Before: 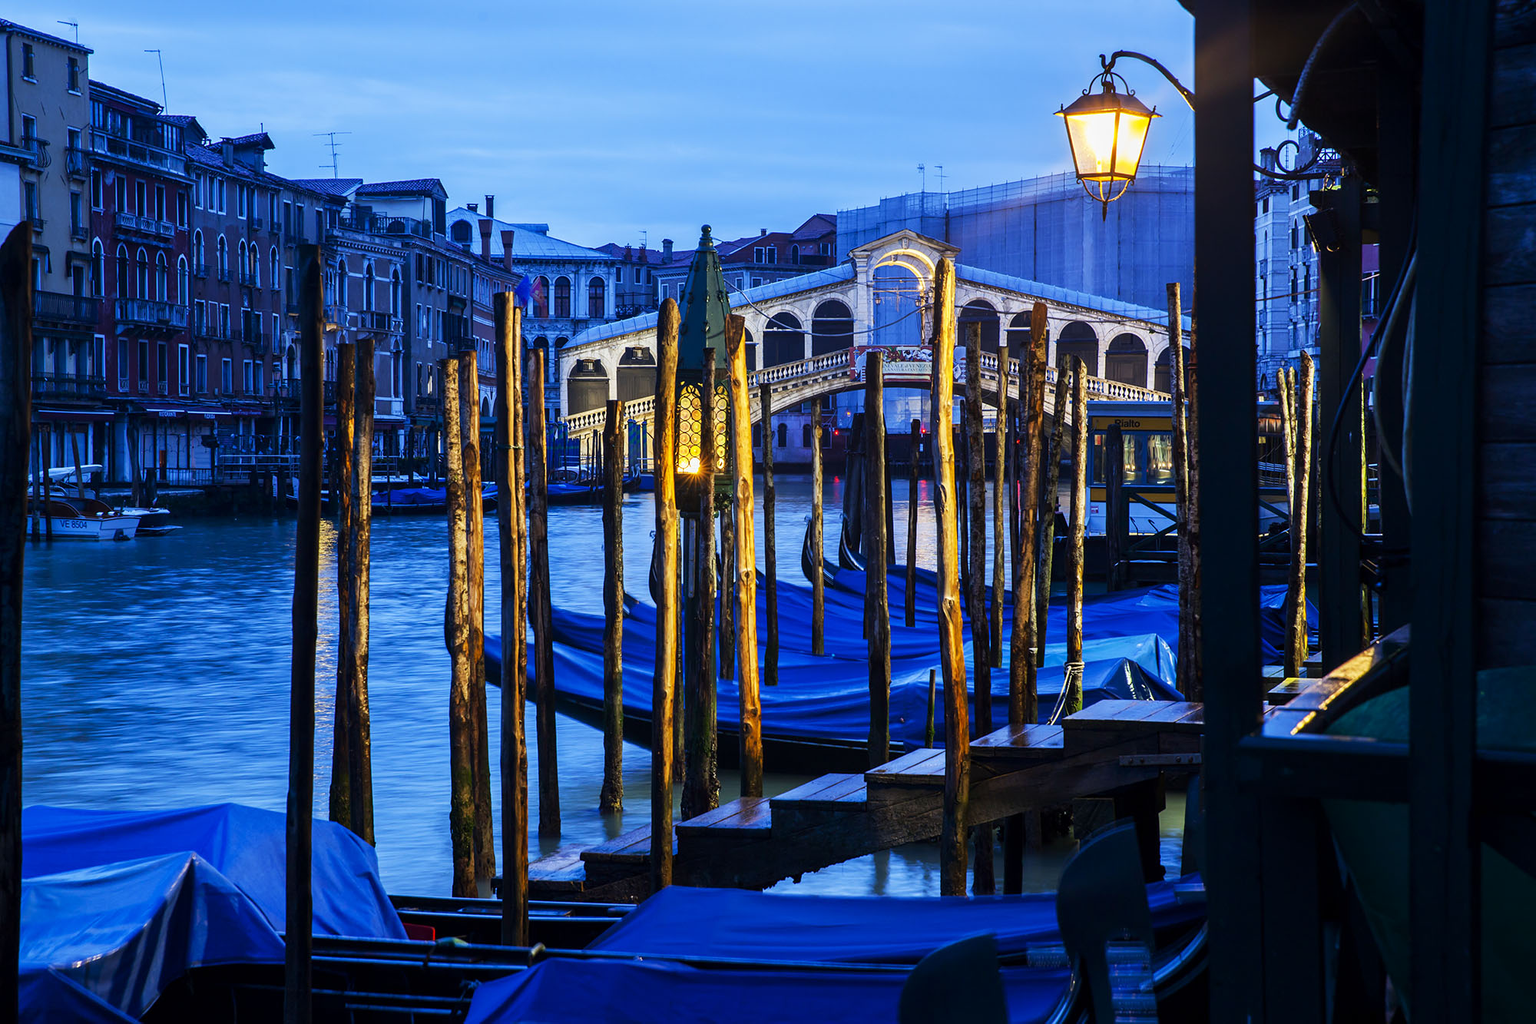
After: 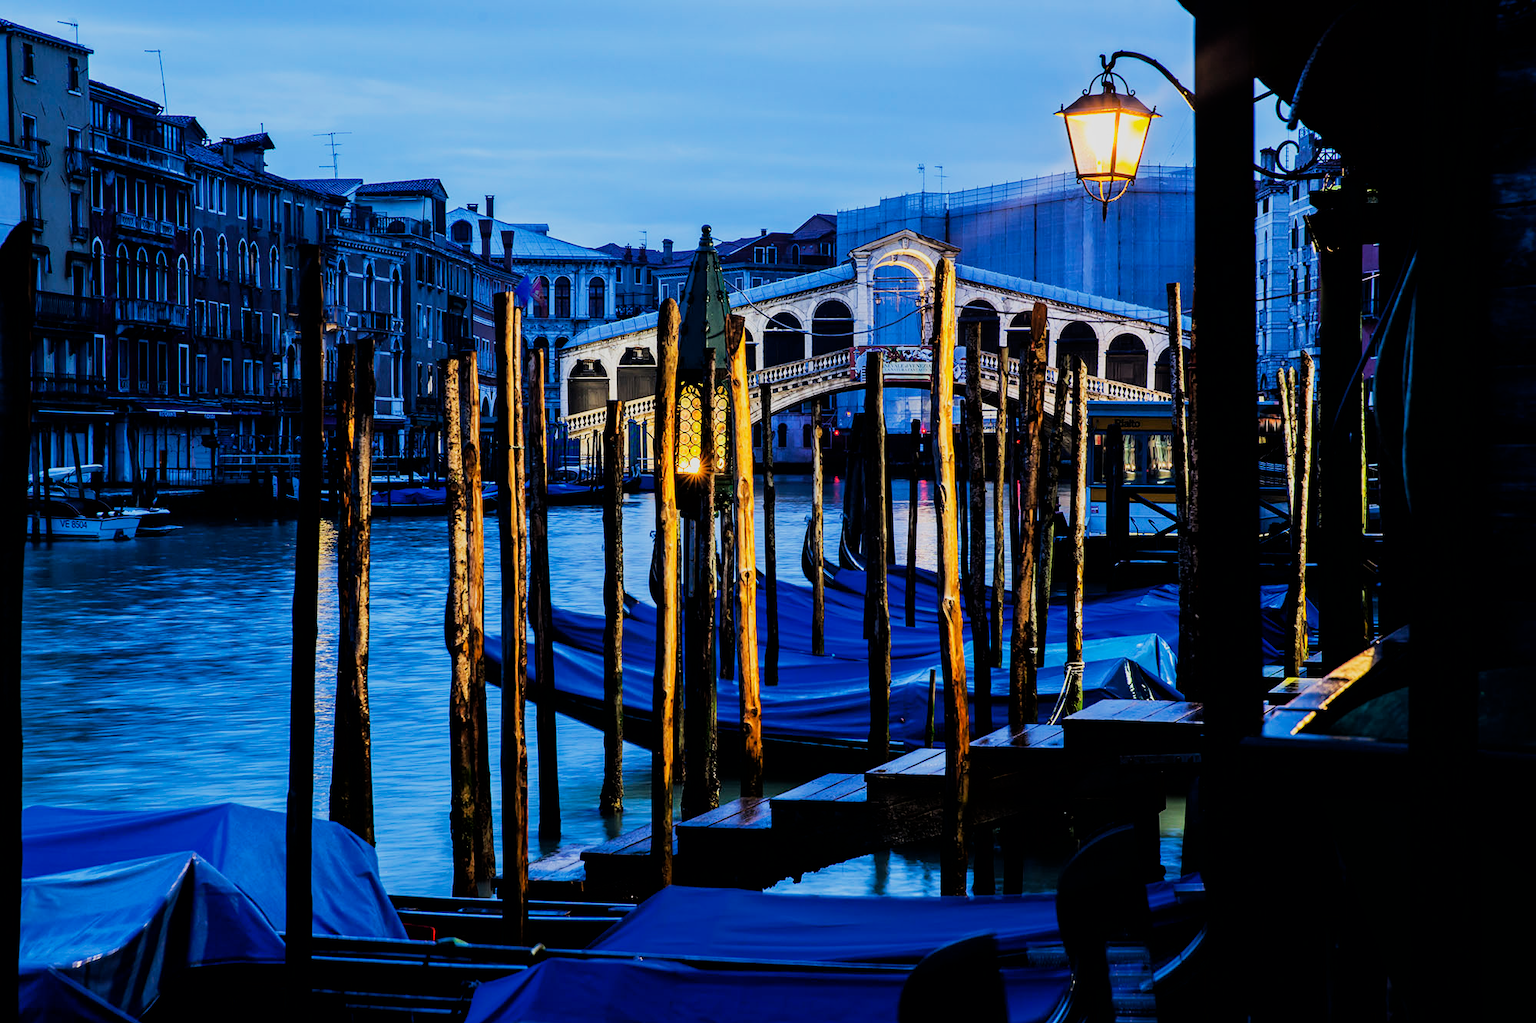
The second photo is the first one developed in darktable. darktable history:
filmic rgb: black relative exposure -5.02 EV, white relative exposure 3.99 EV, threshold 5.96 EV, hardness 2.9, contrast 1.299, highlights saturation mix -30.83%, enable highlight reconstruction true
